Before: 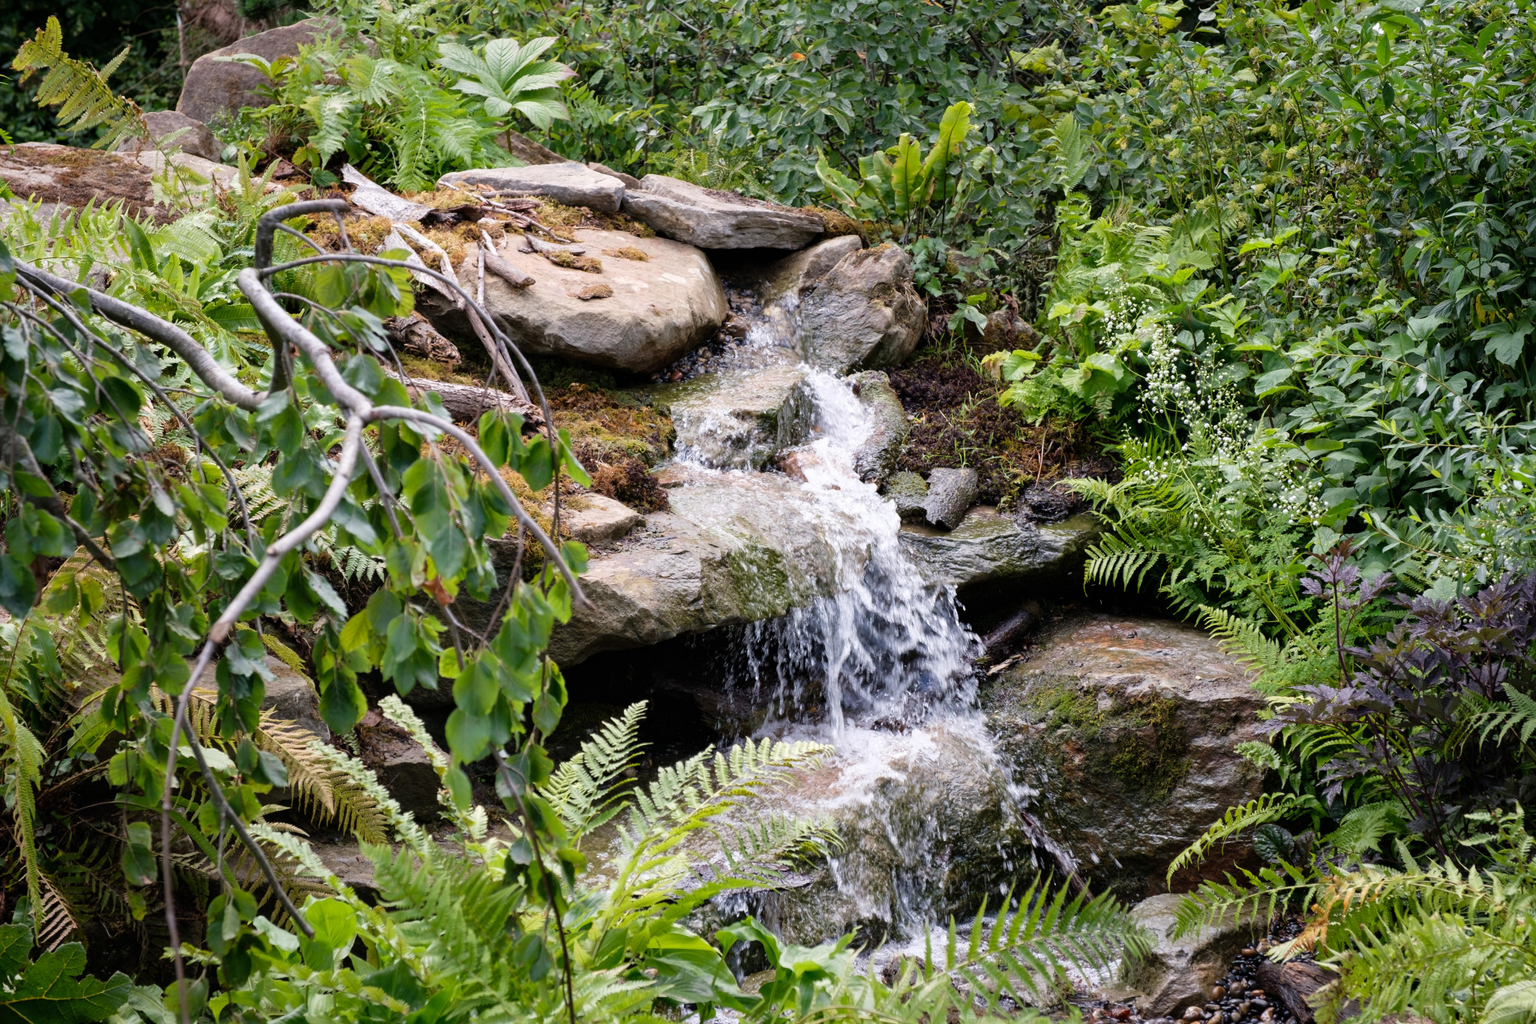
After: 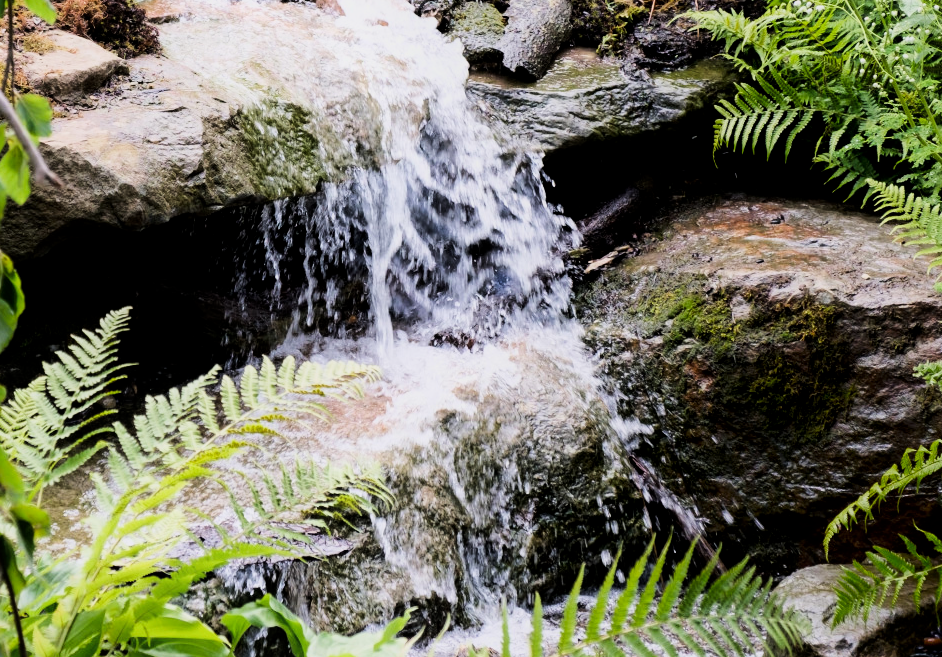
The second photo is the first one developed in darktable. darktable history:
filmic rgb: black relative exposure -7.65 EV, white relative exposure 4.56 EV, hardness 3.61
crop: left 35.755%, top 45.952%, right 18.215%, bottom 5.891%
exposure: compensate highlight preservation false
shadows and highlights: shadows -89.96, highlights 91.76, soften with gaussian
tone curve: curves: ch0 [(0, 0) (0.114, 0.083) (0.303, 0.285) (0.447, 0.51) (0.602, 0.697) (0.772, 0.866) (0.999, 0.978)]; ch1 [(0, 0) (0.389, 0.352) (0.458, 0.433) (0.486, 0.474) (0.509, 0.505) (0.535, 0.528) (0.57, 0.579) (0.696, 0.706) (1, 1)]; ch2 [(0, 0) (0.369, 0.388) (0.449, 0.431) (0.501, 0.5) (0.528, 0.527) (0.589, 0.608) (0.697, 0.721) (1, 1)], color space Lab, linked channels, preserve colors none
local contrast: mode bilateral grid, contrast 21, coarseness 49, detail 120%, midtone range 0.2
